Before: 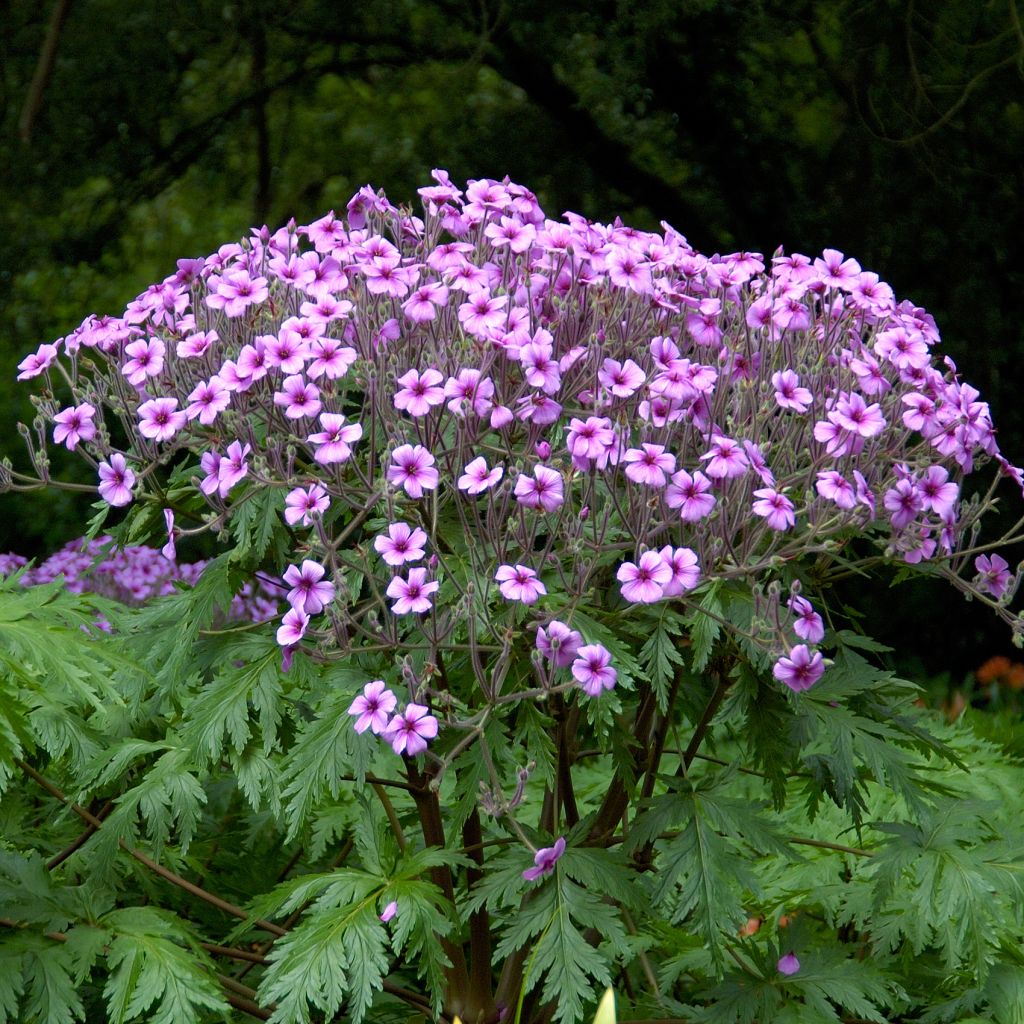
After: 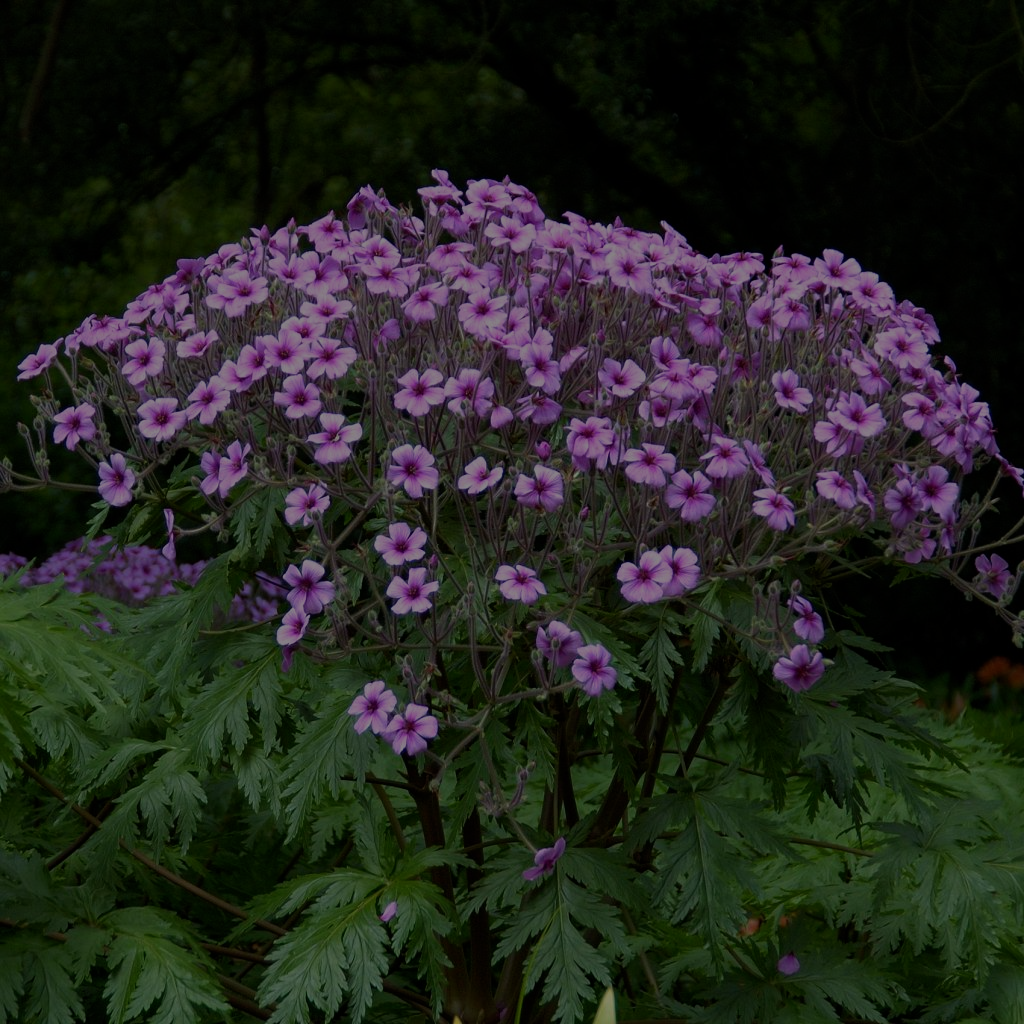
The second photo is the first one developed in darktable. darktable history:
exposure: exposure -2.059 EV, compensate highlight preservation false
